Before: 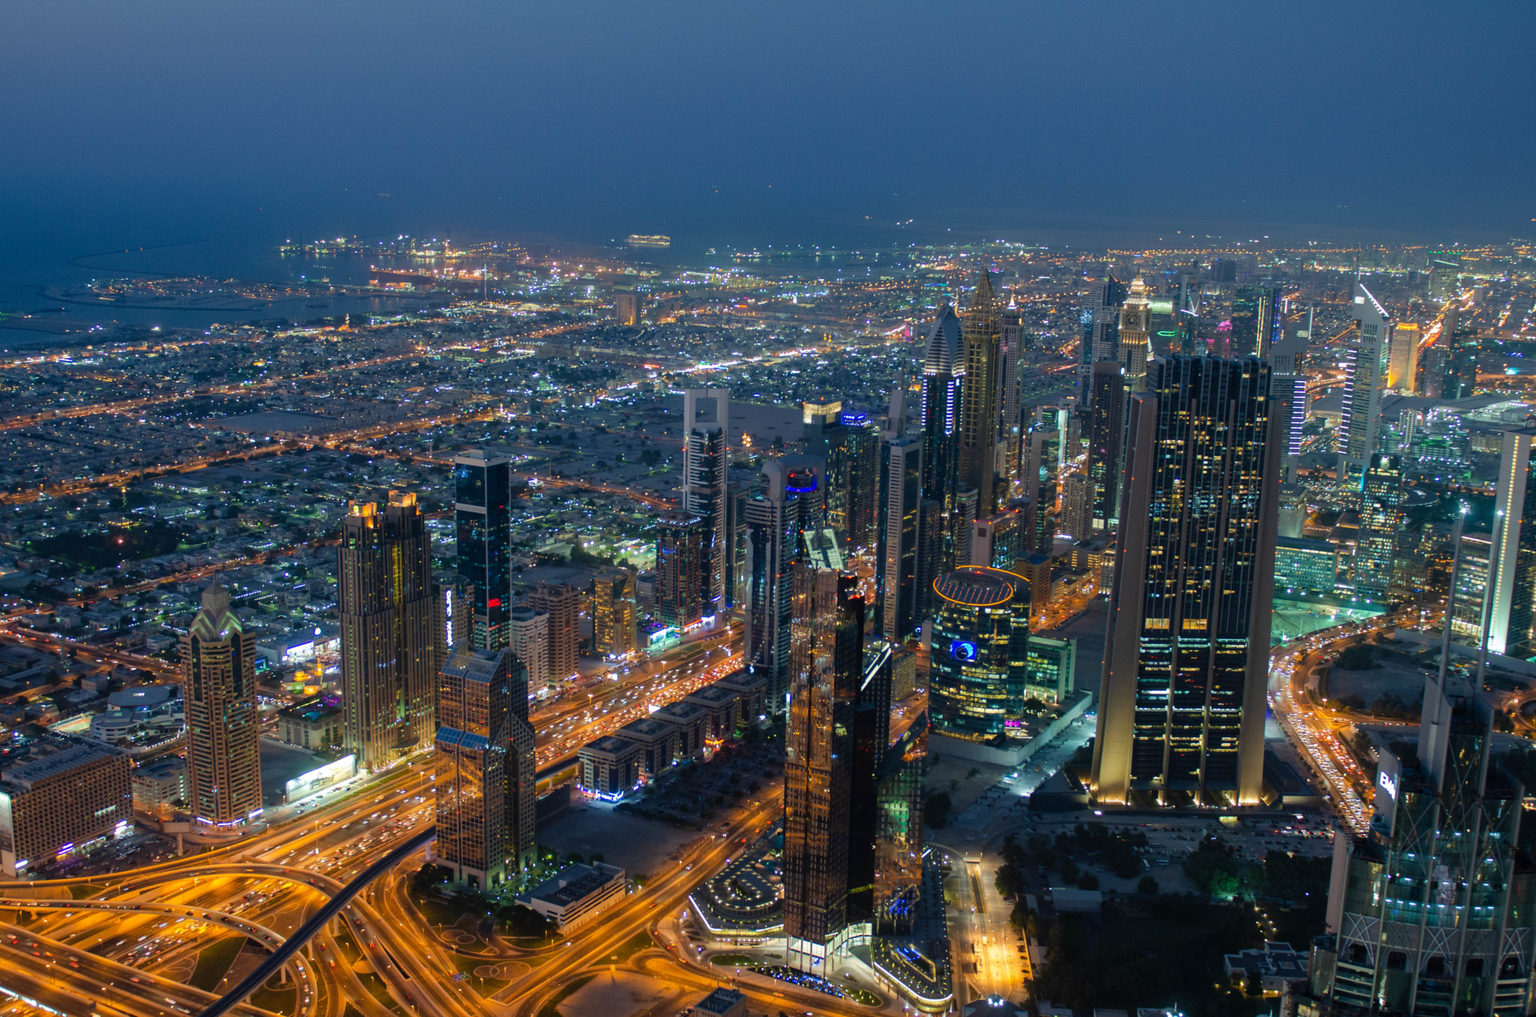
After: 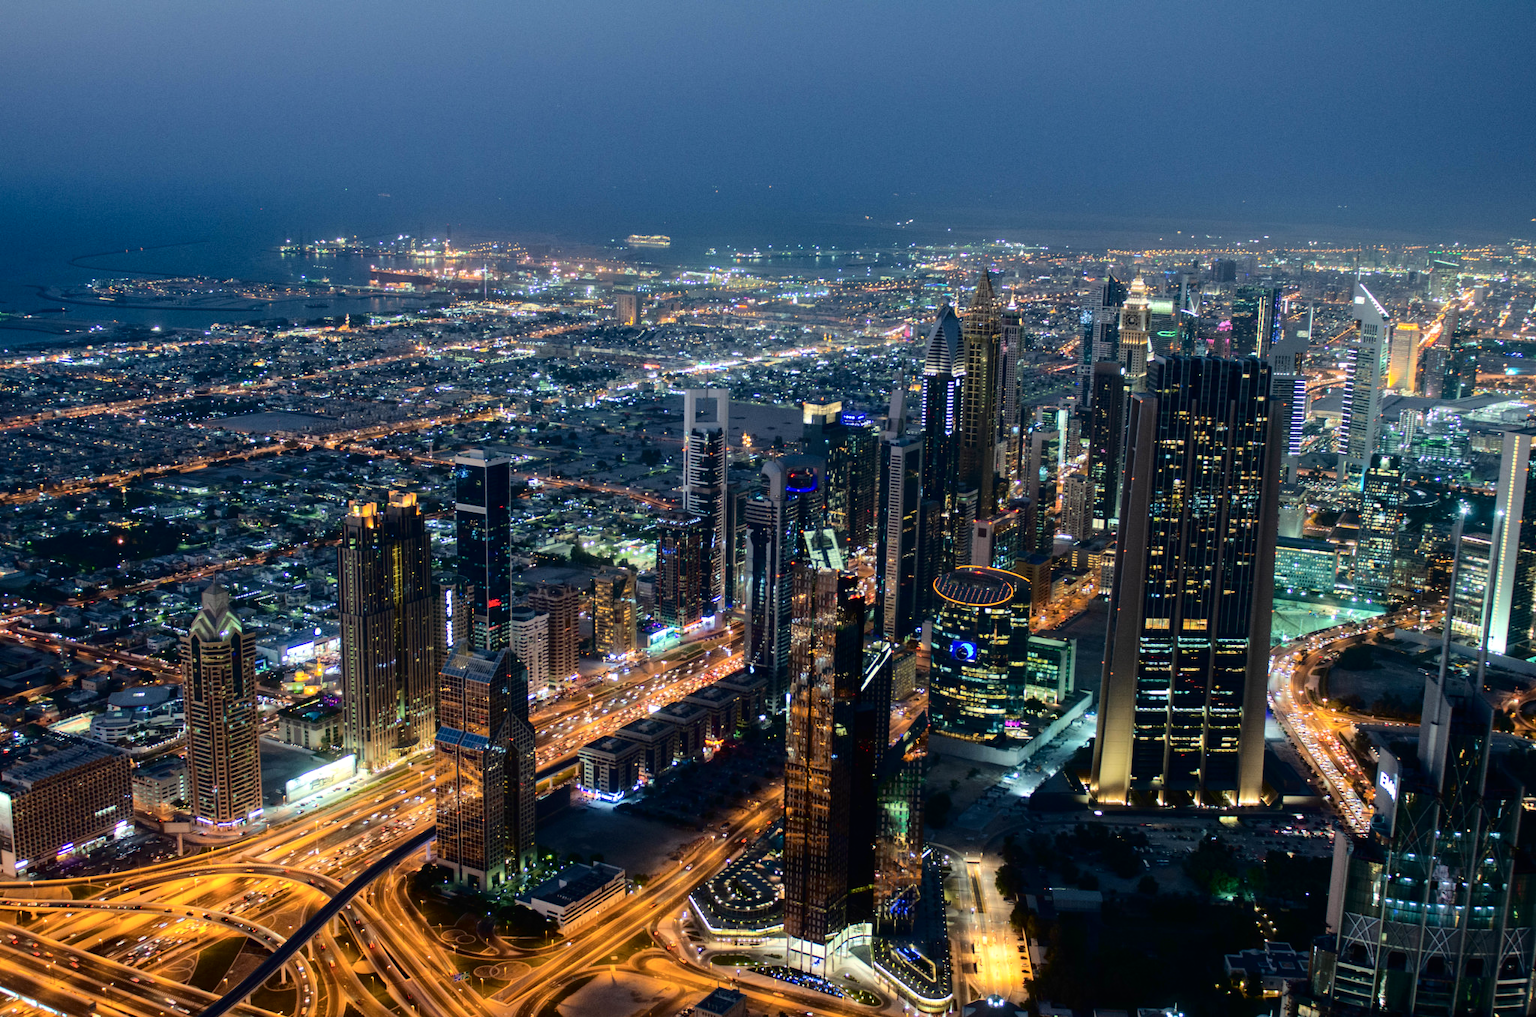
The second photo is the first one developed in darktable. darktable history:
exposure: exposure 0.13 EV, compensate exposure bias true, compensate highlight preservation false
tone curve: curves: ch0 [(0, 0) (0.003, 0.003) (0.011, 0.005) (0.025, 0.008) (0.044, 0.012) (0.069, 0.02) (0.1, 0.031) (0.136, 0.047) (0.177, 0.088) (0.224, 0.141) (0.277, 0.222) (0.335, 0.32) (0.399, 0.422) (0.468, 0.523) (0.543, 0.621) (0.623, 0.715) (0.709, 0.796) (0.801, 0.88) (0.898, 0.962) (1, 1)], color space Lab, independent channels, preserve colors none
